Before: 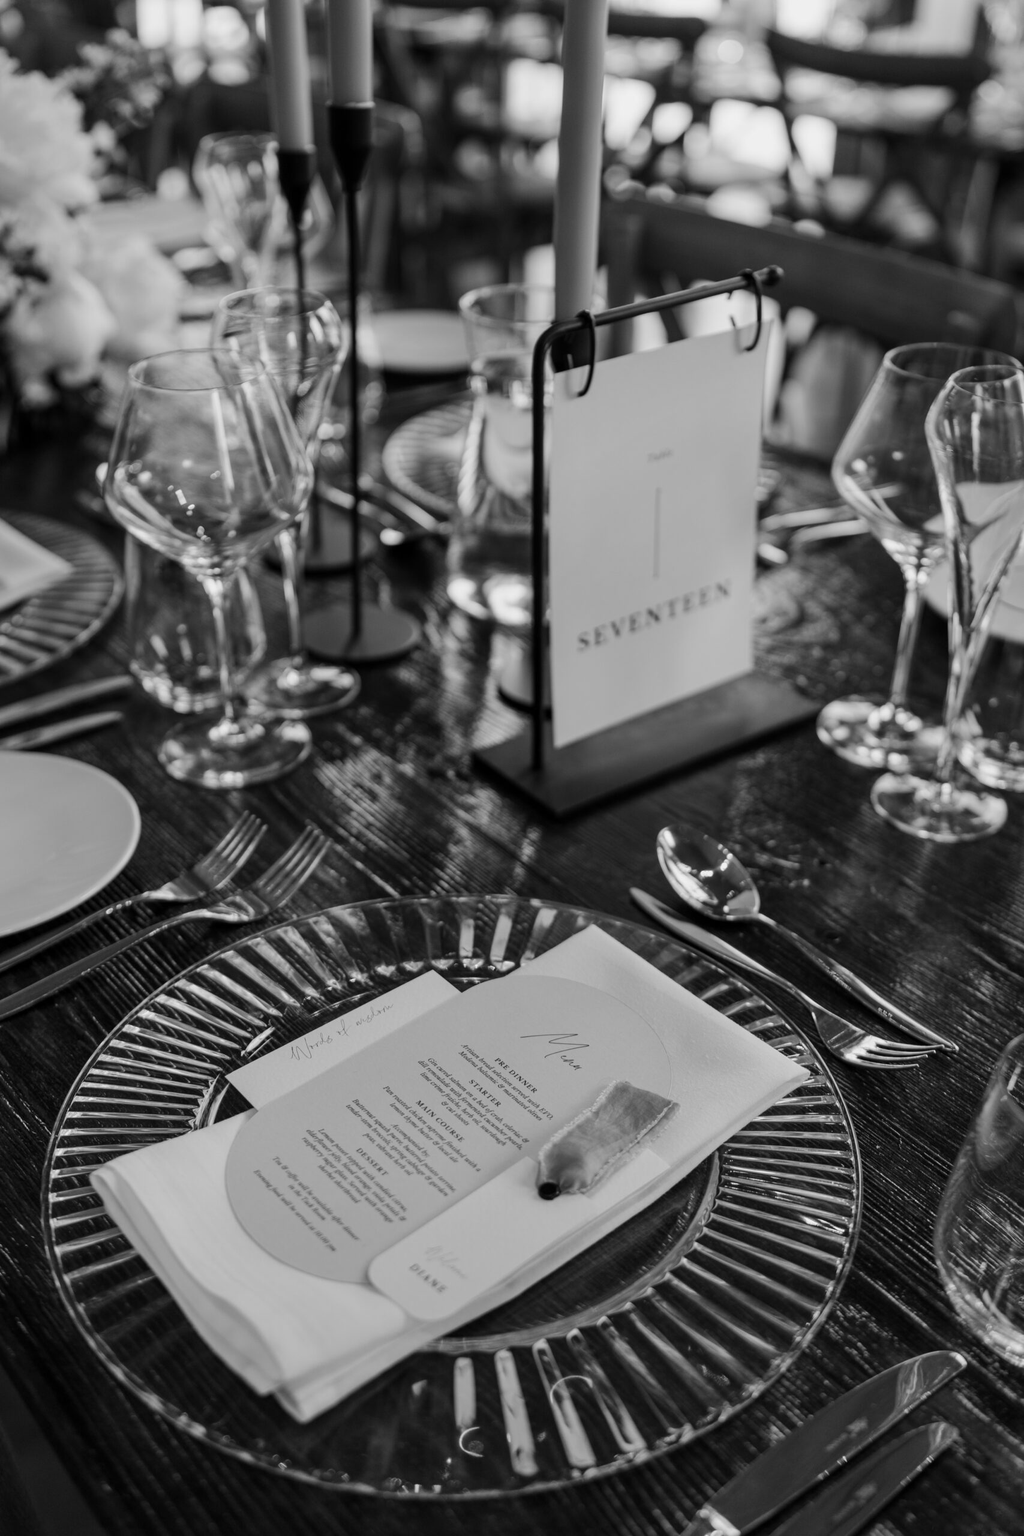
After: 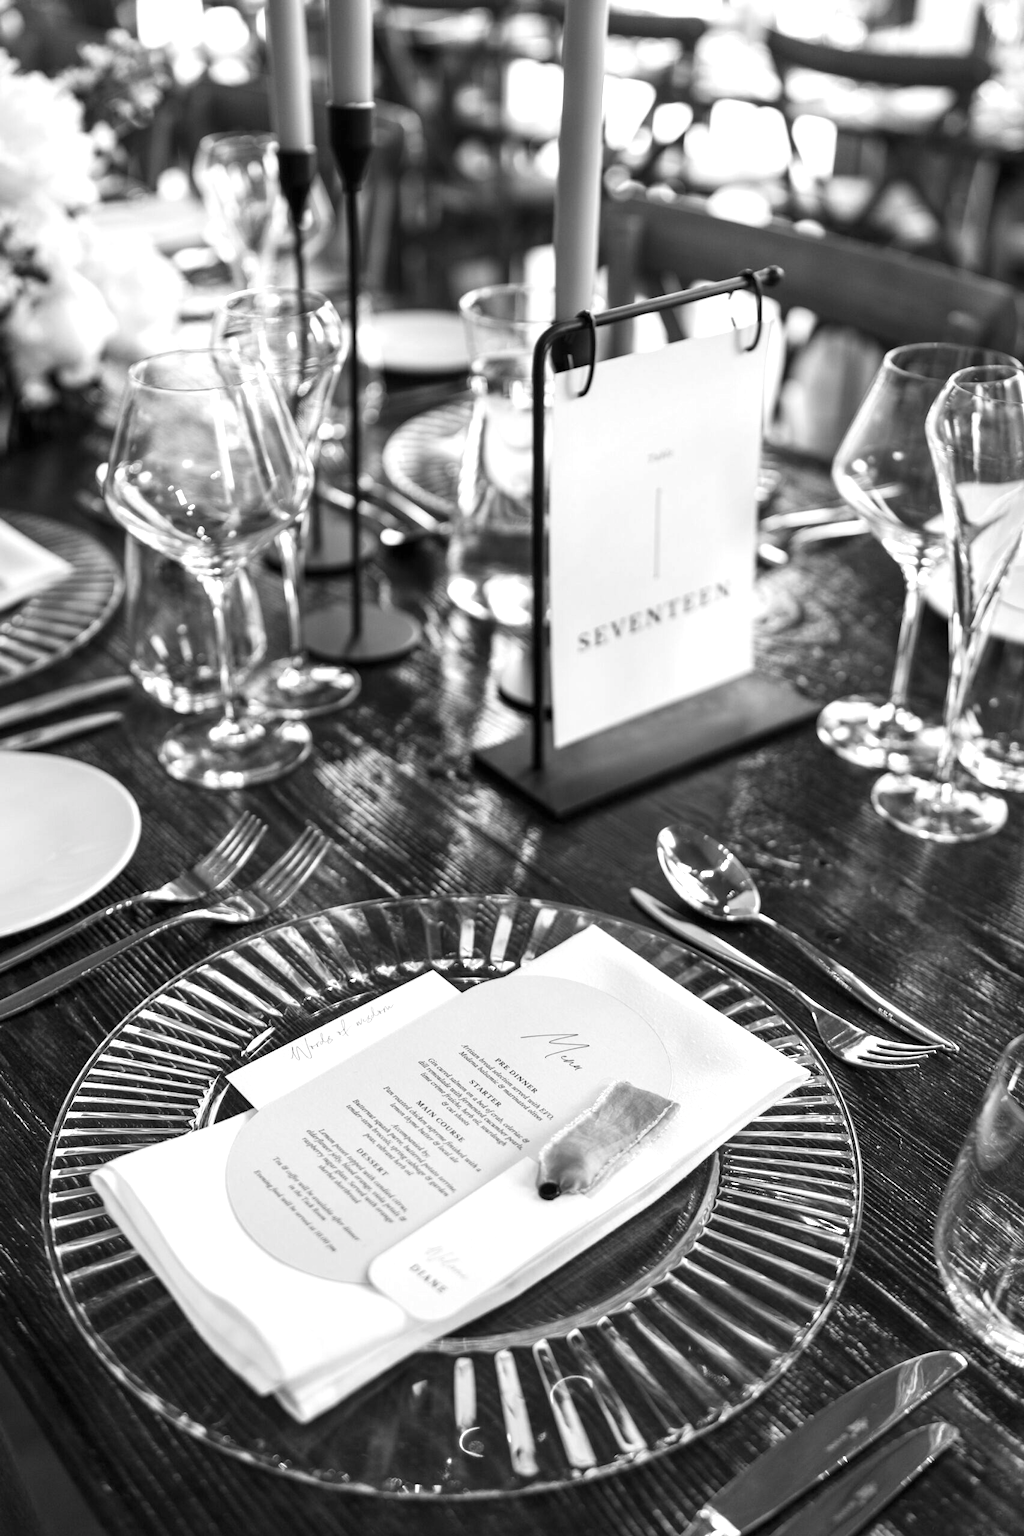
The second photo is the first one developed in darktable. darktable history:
exposure: black level correction 0, exposure 1.184 EV, compensate exposure bias true, compensate highlight preservation false
